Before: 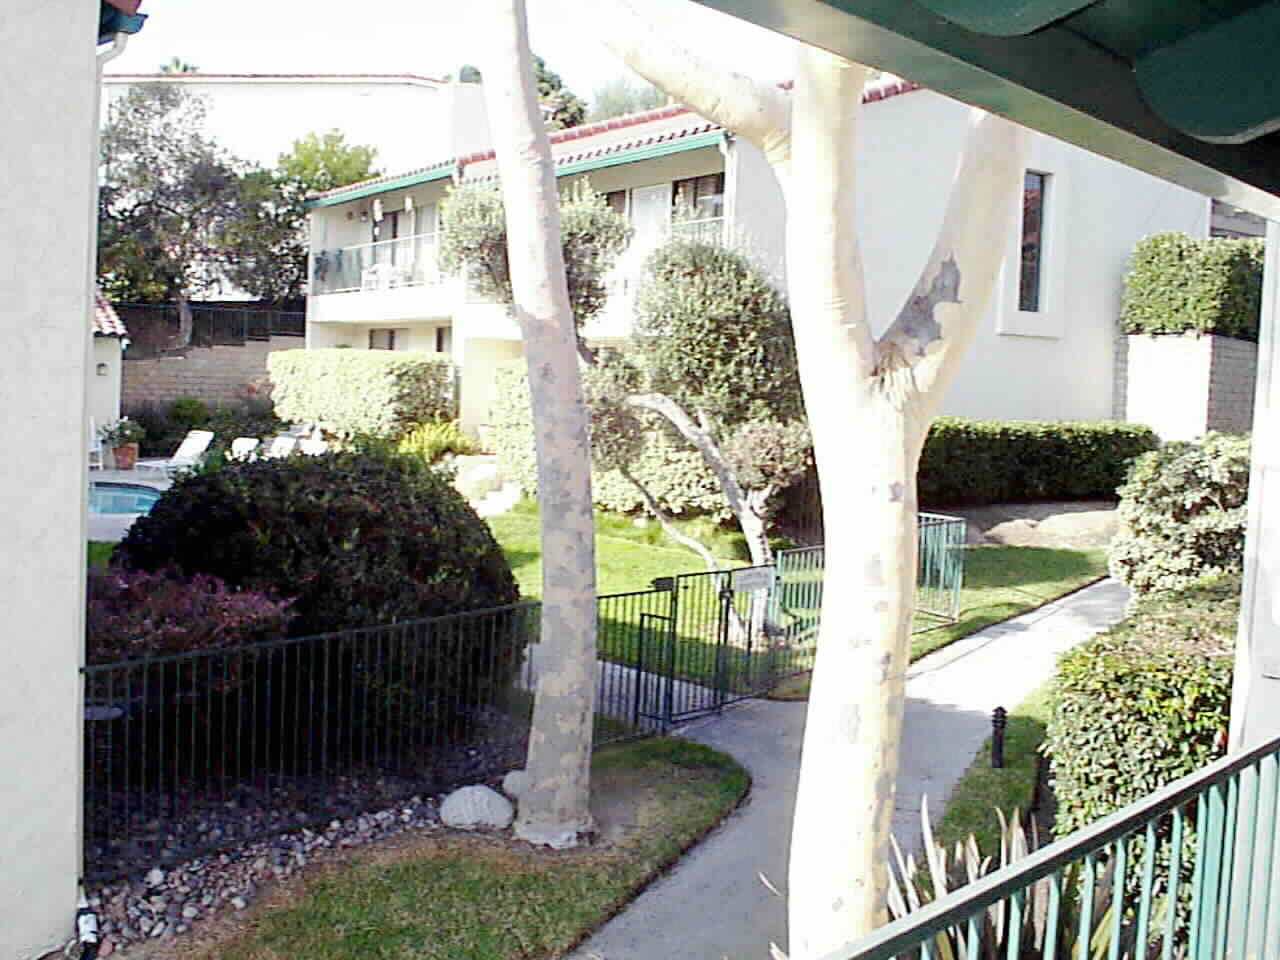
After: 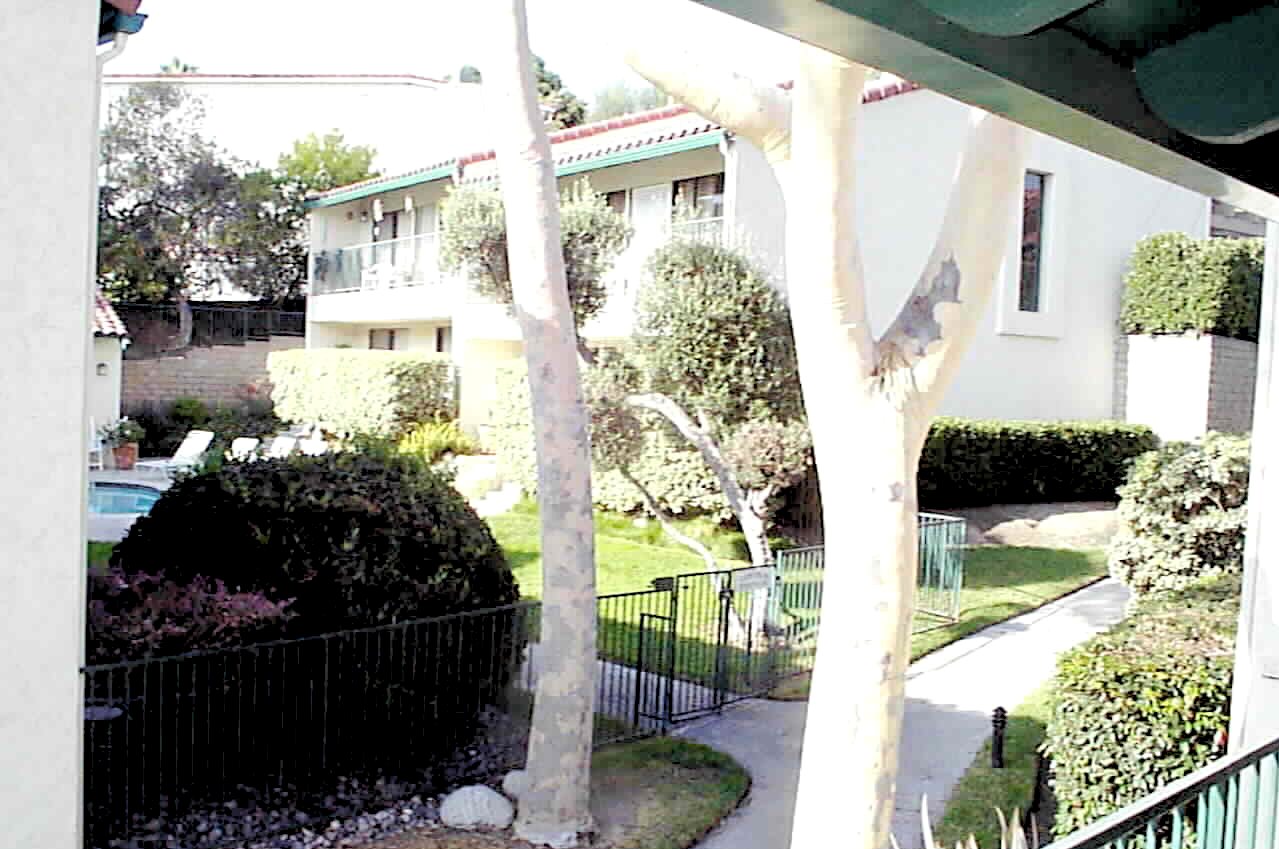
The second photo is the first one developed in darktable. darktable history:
crop and rotate: top 0%, bottom 11.49%
rgb levels: levels [[0.013, 0.434, 0.89], [0, 0.5, 1], [0, 0.5, 1]]
